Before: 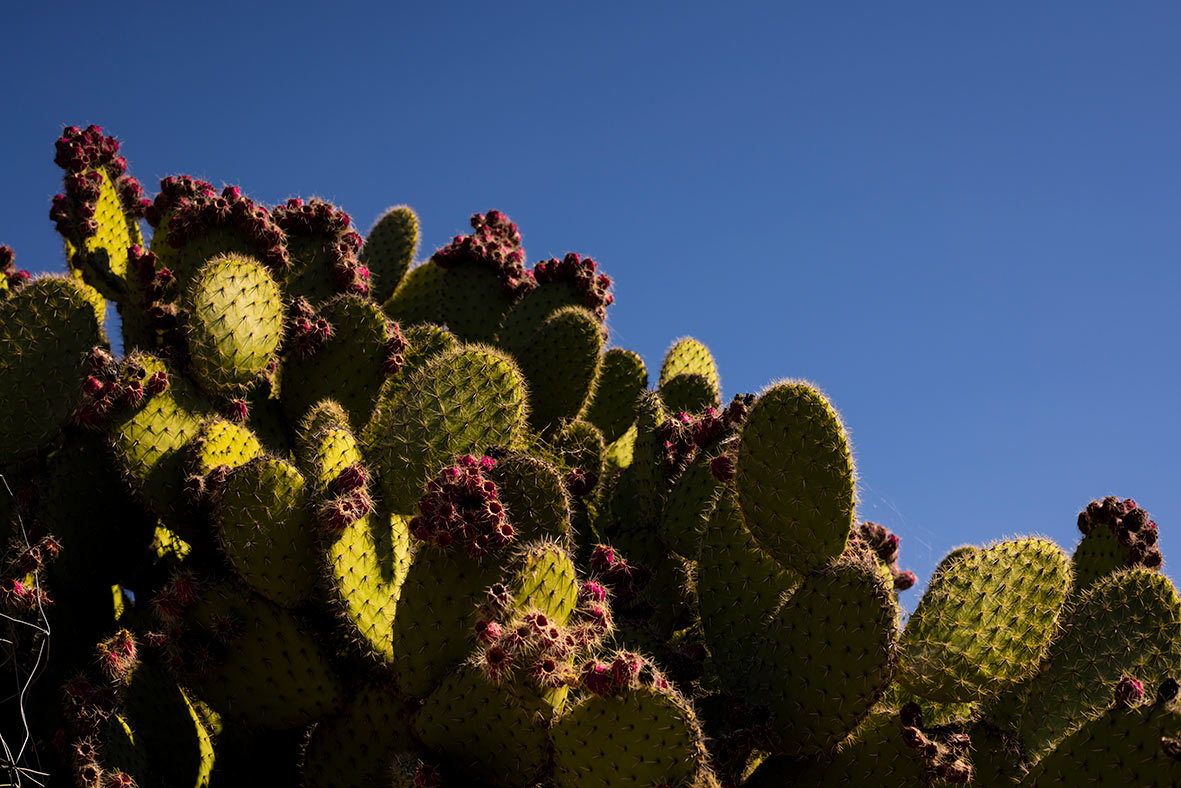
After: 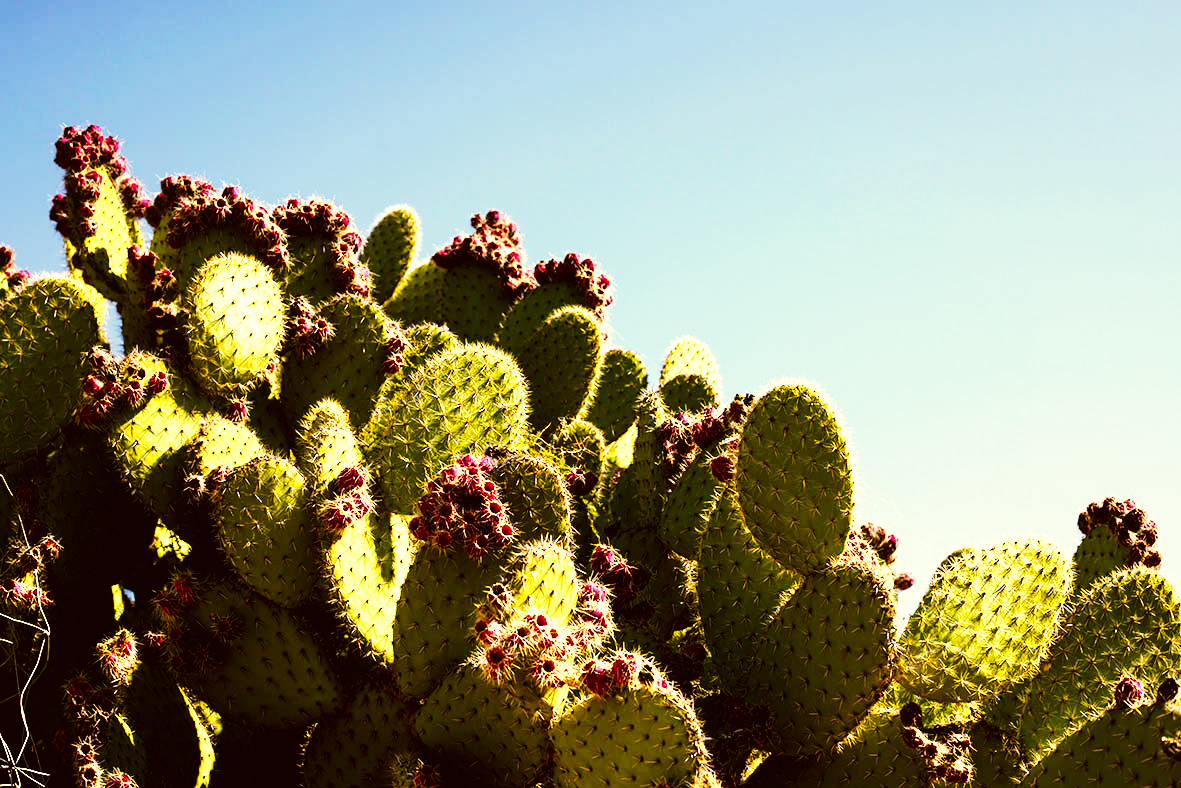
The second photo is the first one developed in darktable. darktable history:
color correction: highlights a* -1.43, highlights b* 10.12, shadows a* 0.395, shadows b* 19.35
exposure: black level correction 0, exposure 1.5 EV, compensate highlight preservation false
base curve: curves: ch0 [(0, 0) (0.007, 0.004) (0.027, 0.03) (0.046, 0.07) (0.207, 0.54) (0.442, 0.872) (0.673, 0.972) (1, 1)], preserve colors none
